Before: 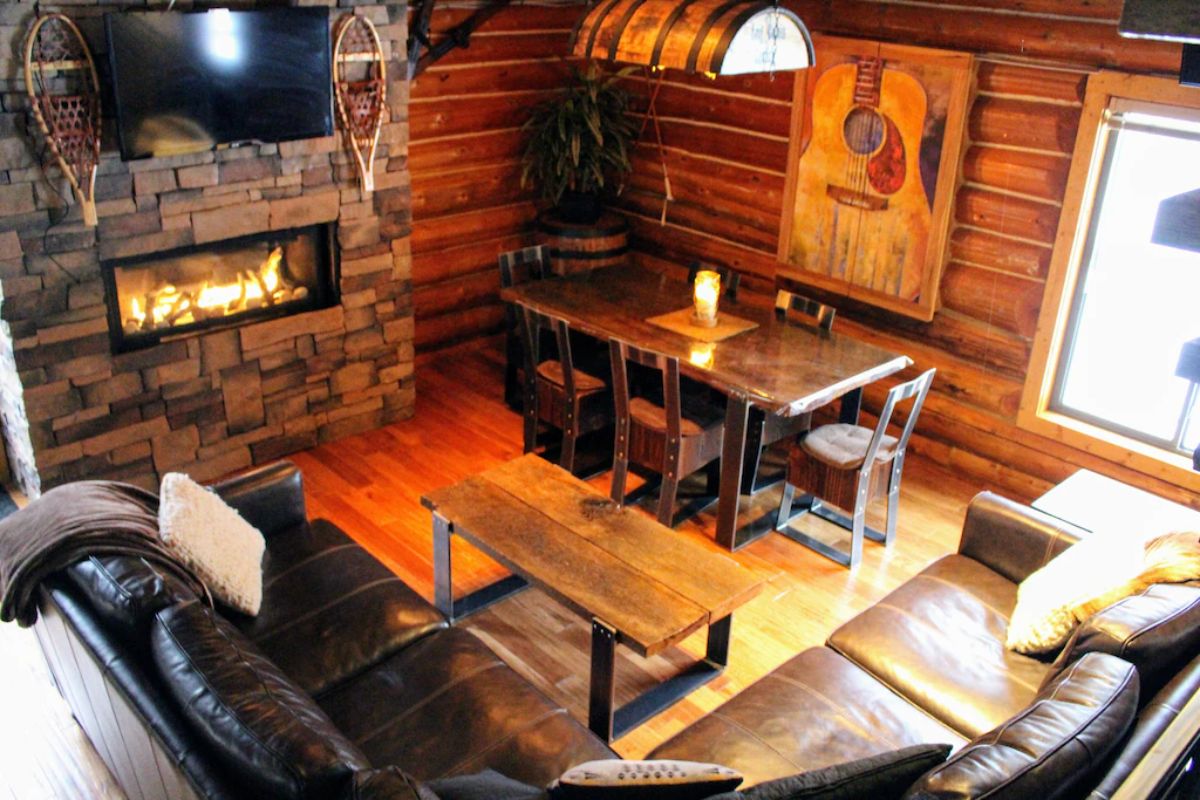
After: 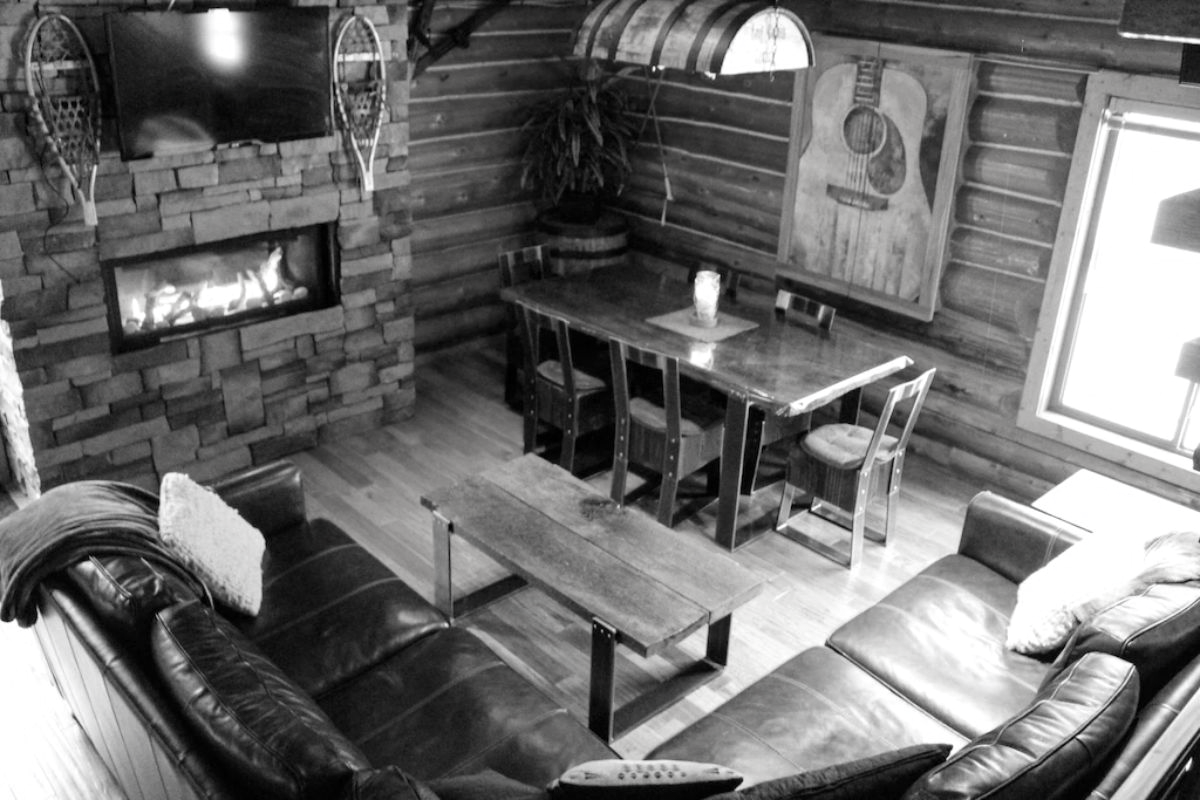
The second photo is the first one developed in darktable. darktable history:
color calibration: output R [1.063, -0.012, -0.003, 0], output G [0, 1.022, 0.021, 0], output B [-0.079, 0.047, 1, 0], illuminant custom, x 0.373, y 0.388, temperature 4266.24 K
contrast brightness saturation: saturation -0.993
